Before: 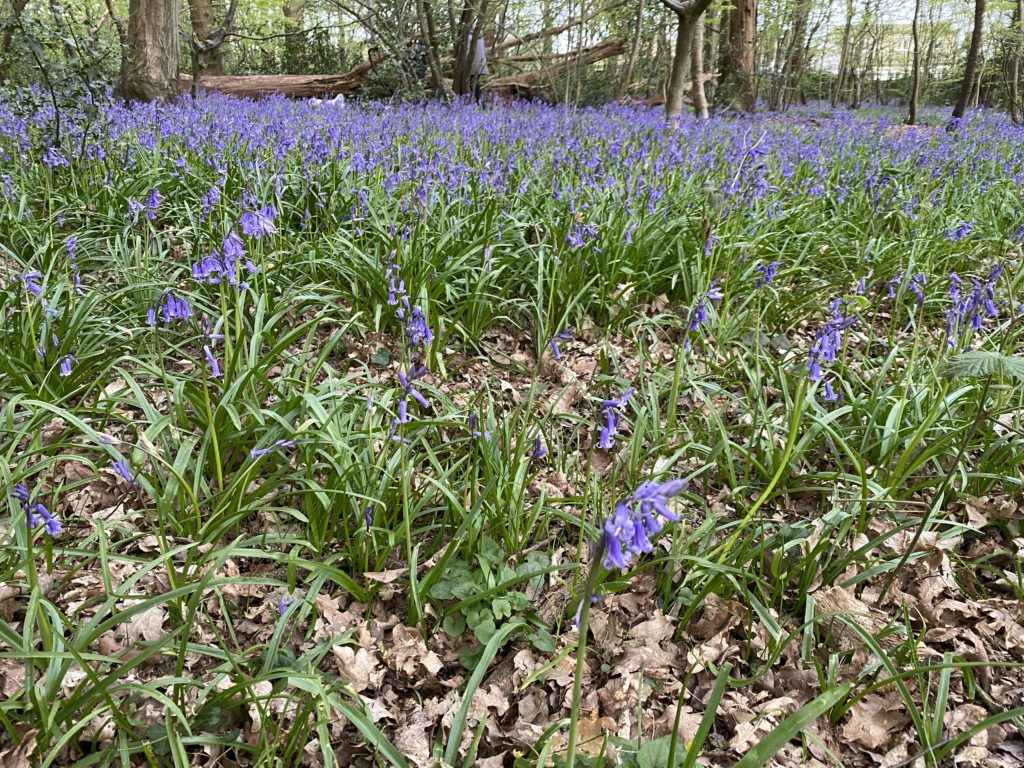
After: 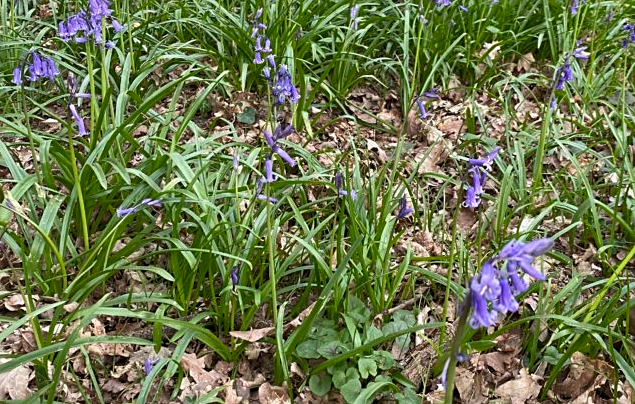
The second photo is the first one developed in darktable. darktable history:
crop: left 13.112%, top 31.503%, right 24.812%, bottom 15.86%
sharpen: amount 0.204
